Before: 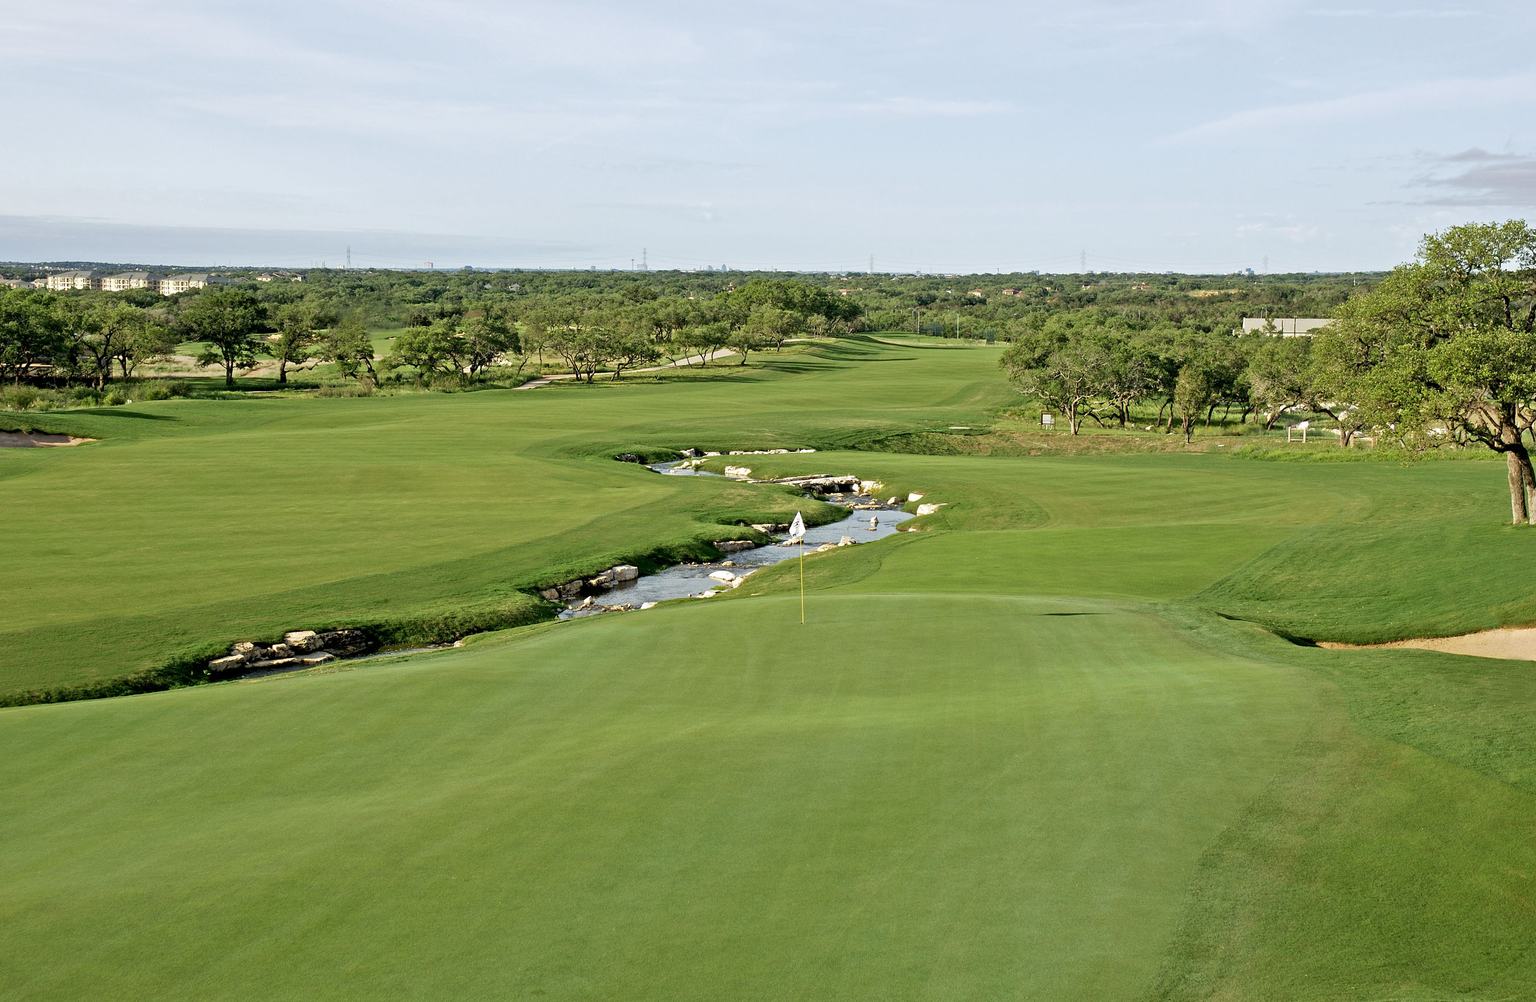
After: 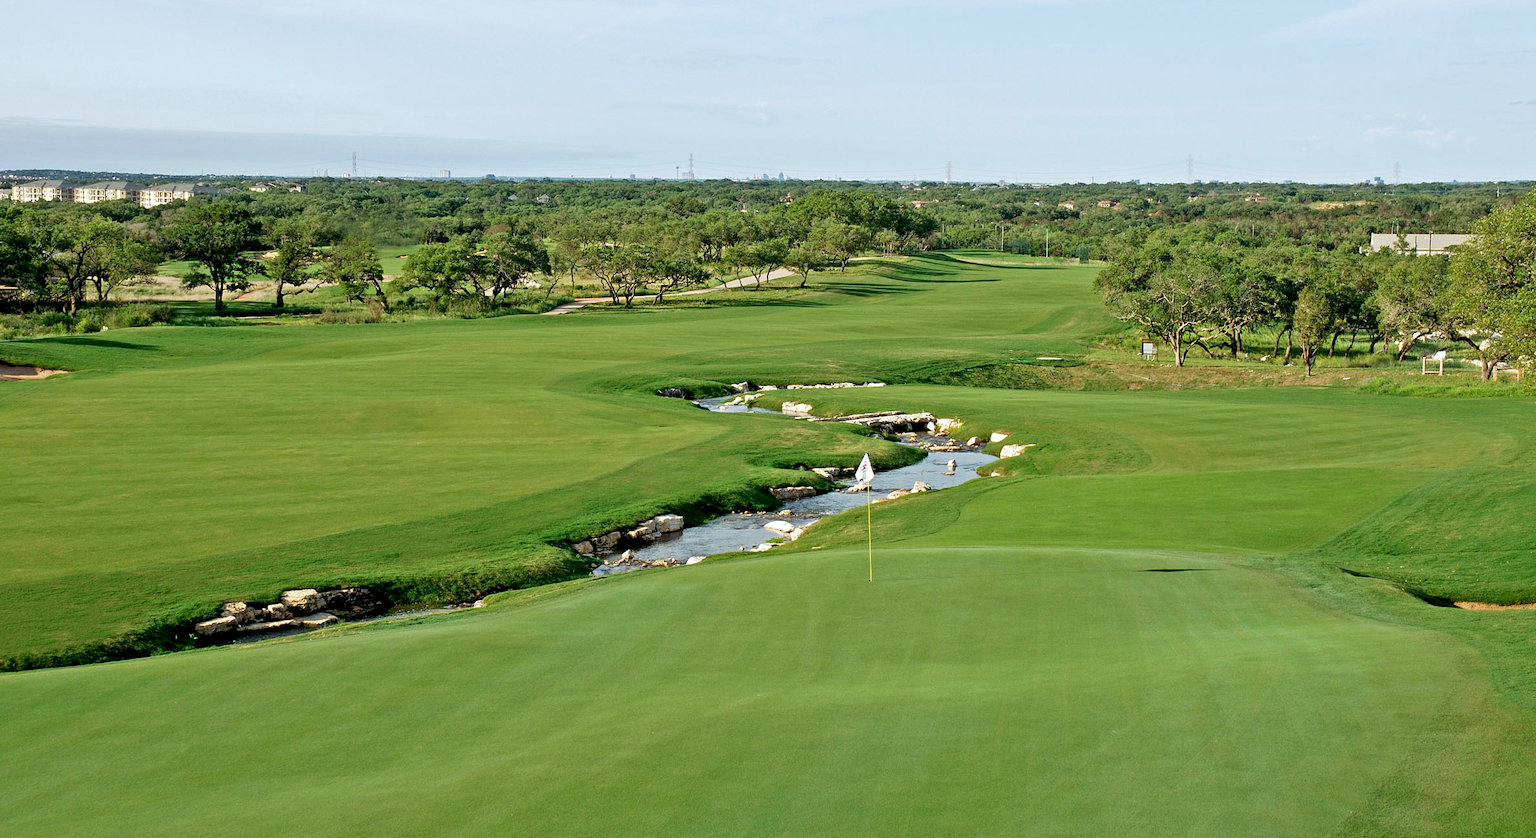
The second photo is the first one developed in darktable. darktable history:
crop and rotate: left 2.425%, top 11.305%, right 9.6%, bottom 15.08%
white balance: red 0.988, blue 1.017
